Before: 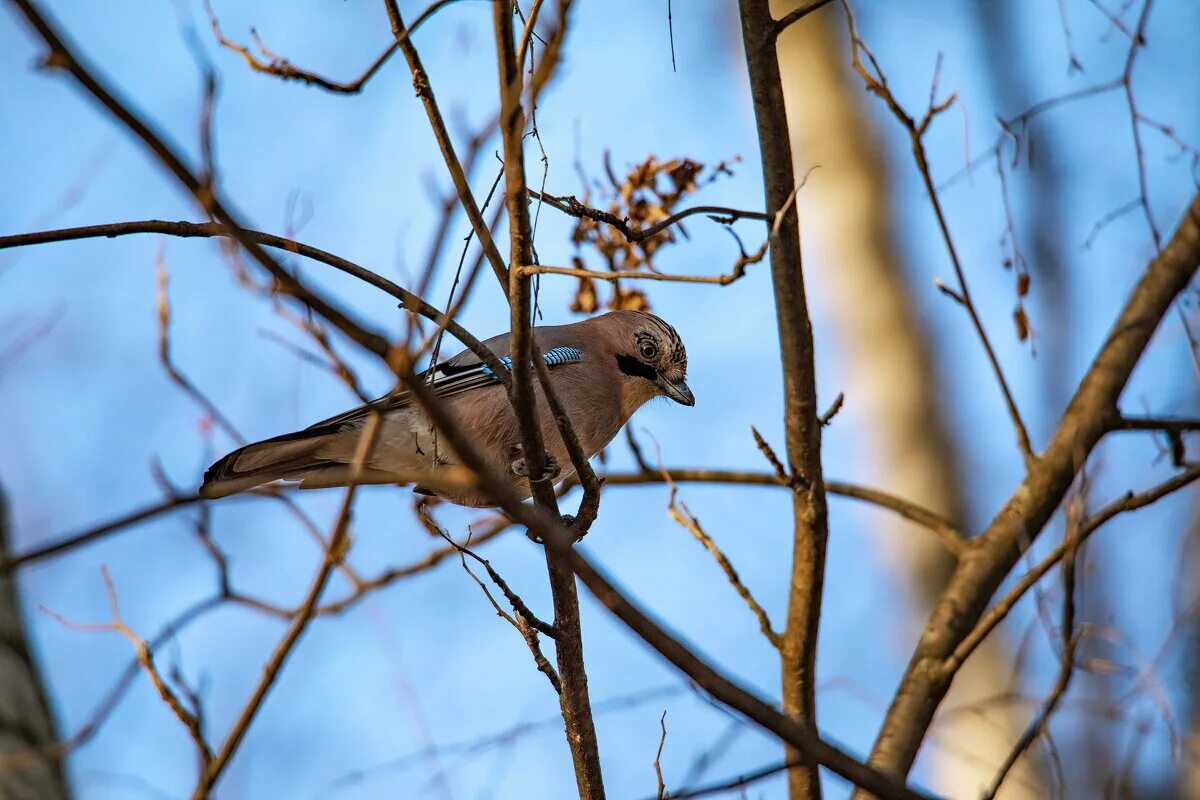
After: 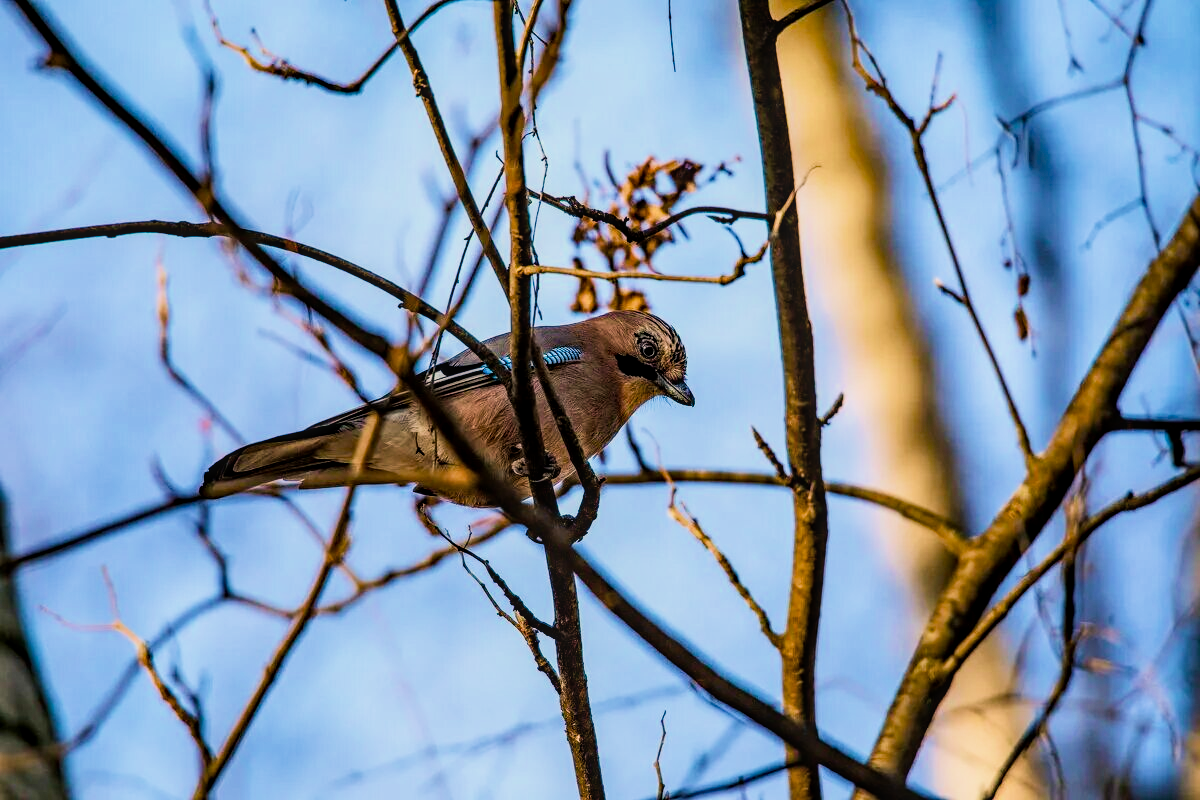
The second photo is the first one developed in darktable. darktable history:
local contrast: on, module defaults
color balance rgb: shadows lift › chroma 4.21%, shadows lift › hue 252.22°, highlights gain › chroma 1.36%, highlights gain › hue 50.24°, perceptual saturation grading › mid-tones 6.33%, perceptual saturation grading › shadows 72.44%, perceptual brilliance grading › highlights 11.59%, contrast 5.05%
filmic rgb: black relative exposure -7.65 EV, white relative exposure 4.56 EV, hardness 3.61
tone equalizer: -8 EV -0.417 EV, -7 EV -0.389 EV, -6 EV -0.333 EV, -5 EV -0.222 EV, -3 EV 0.222 EV, -2 EV 0.333 EV, -1 EV 0.389 EV, +0 EV 0.417 EV, edges refinement/feathering 500, mask exposure compensation -1.57 EV, preserve details no
velvia: strength 40%
